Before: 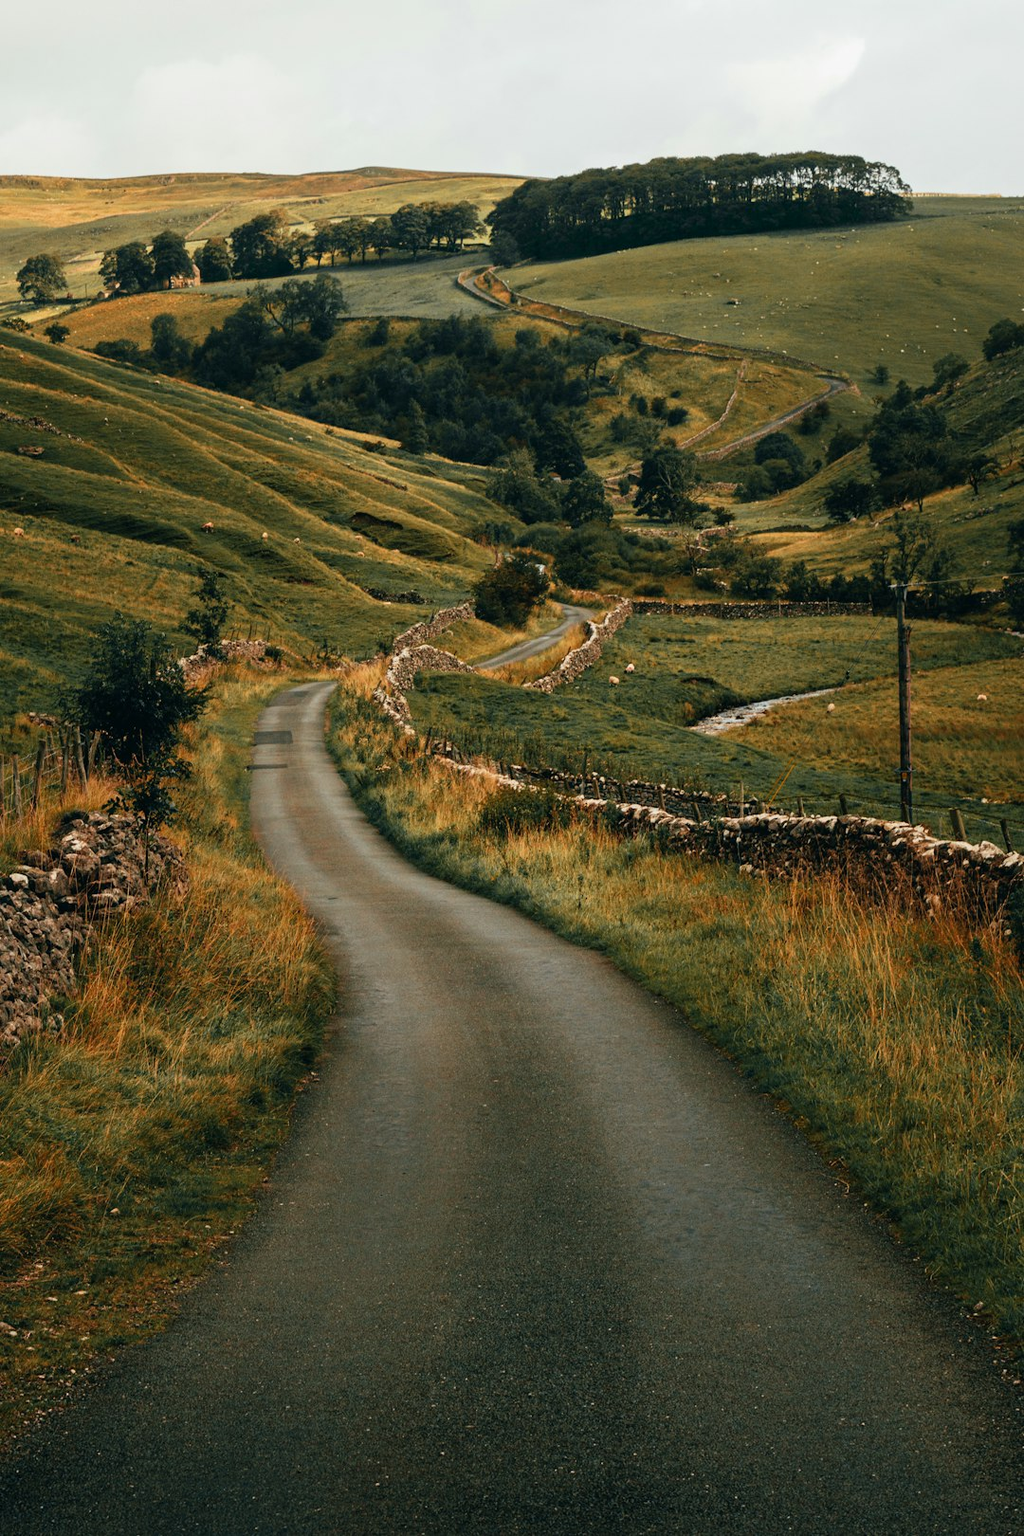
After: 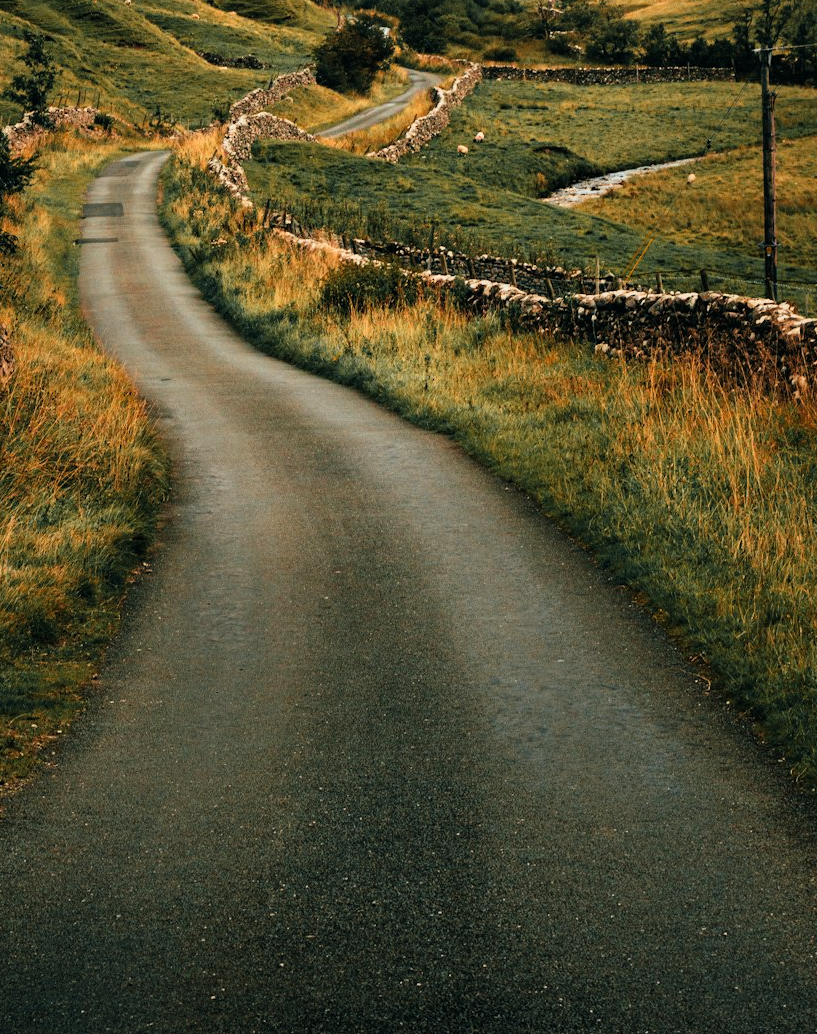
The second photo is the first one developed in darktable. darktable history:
crop and rotate: left 17.299%, top 35.115%, right 7.015%, bottom 1.024%
tone curve: curves: ch0 [(0, 0) (0.004, 0.001) (0.133, 0.112) (0.325, 0.362) (0.832, 0.893) (1, 1)], color space Lab, linked channels, preserve colors none
